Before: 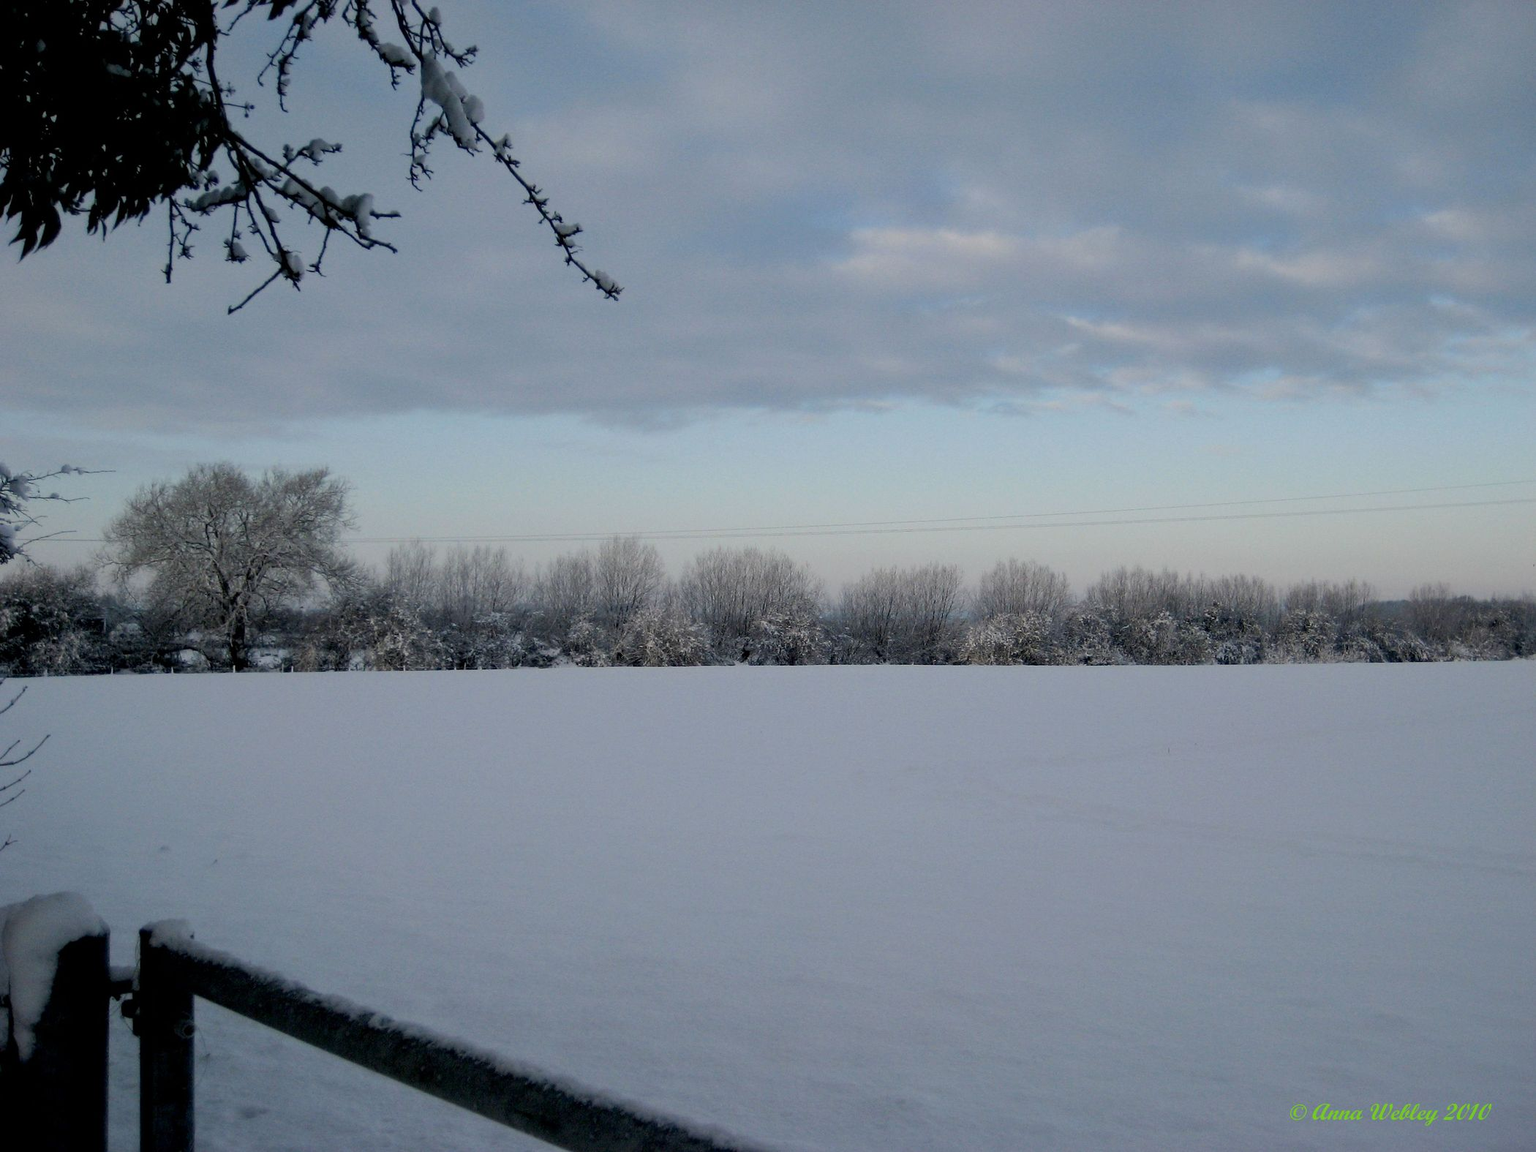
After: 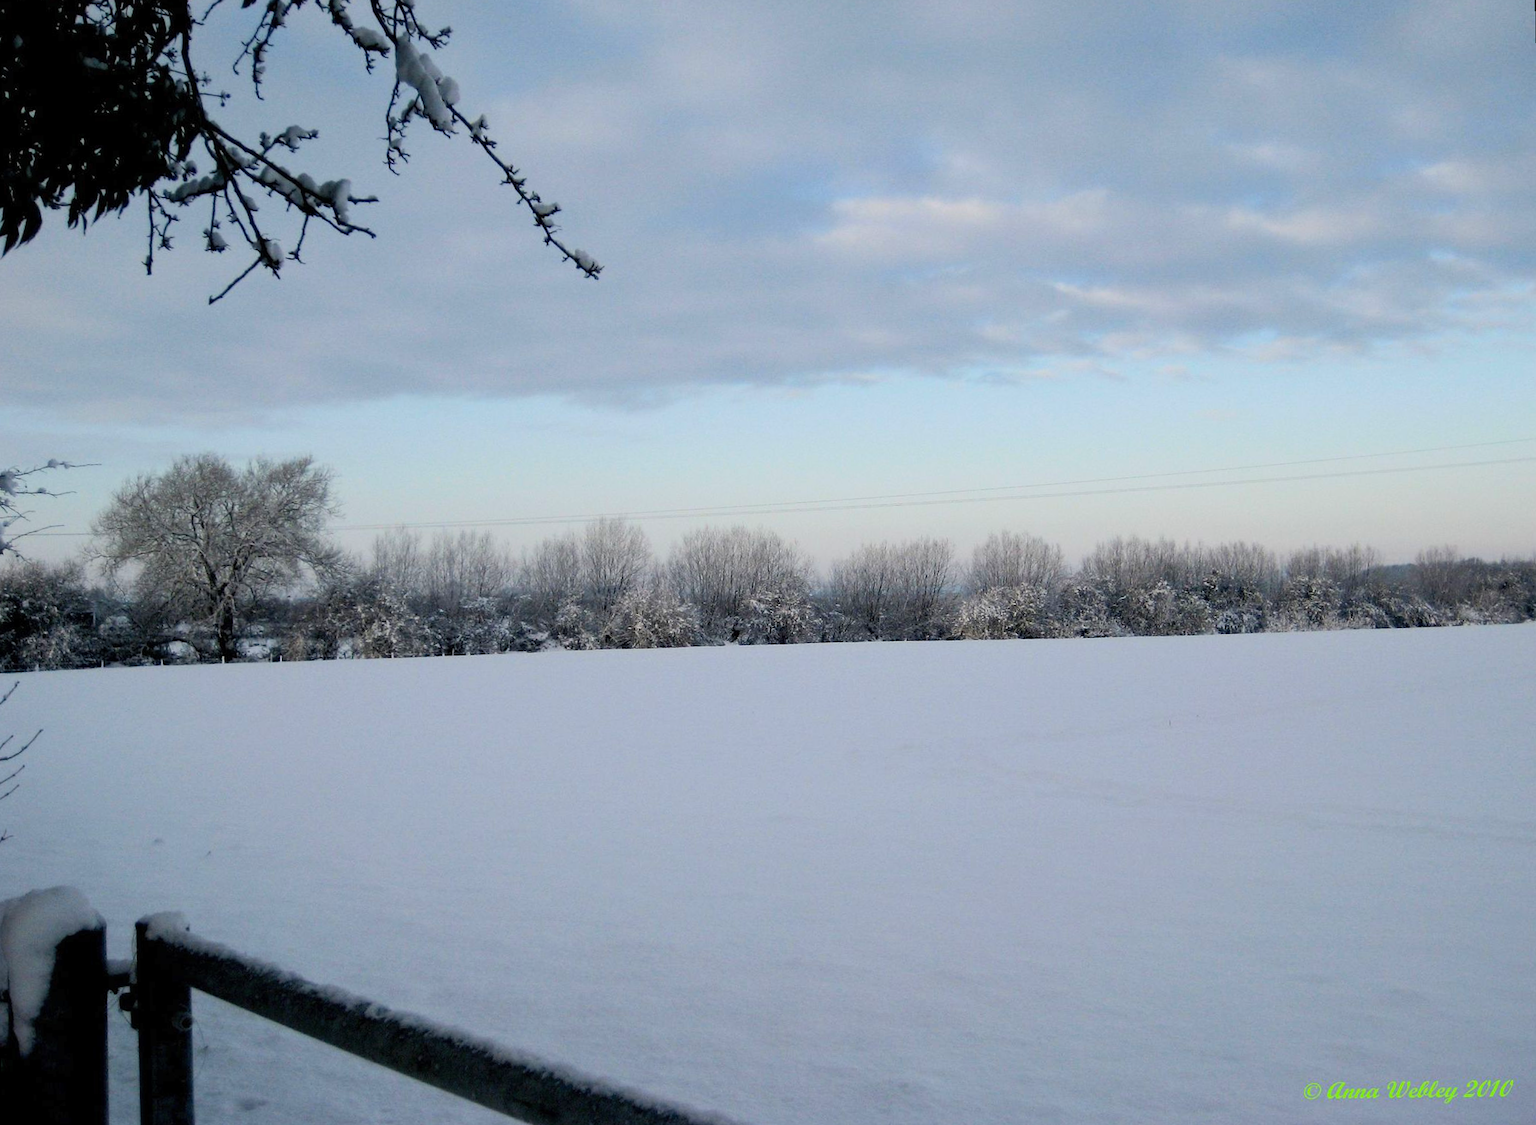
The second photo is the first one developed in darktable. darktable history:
contrast brightness saturation: contrast 0.2, brightness 0.16, saturation 0.22
rotate and perspective: rotation -1.32°, lens shift (horizontal) -0.031, crop left 0.015, crop right 0.985, crop top 0.047, crop bottom 0.982
